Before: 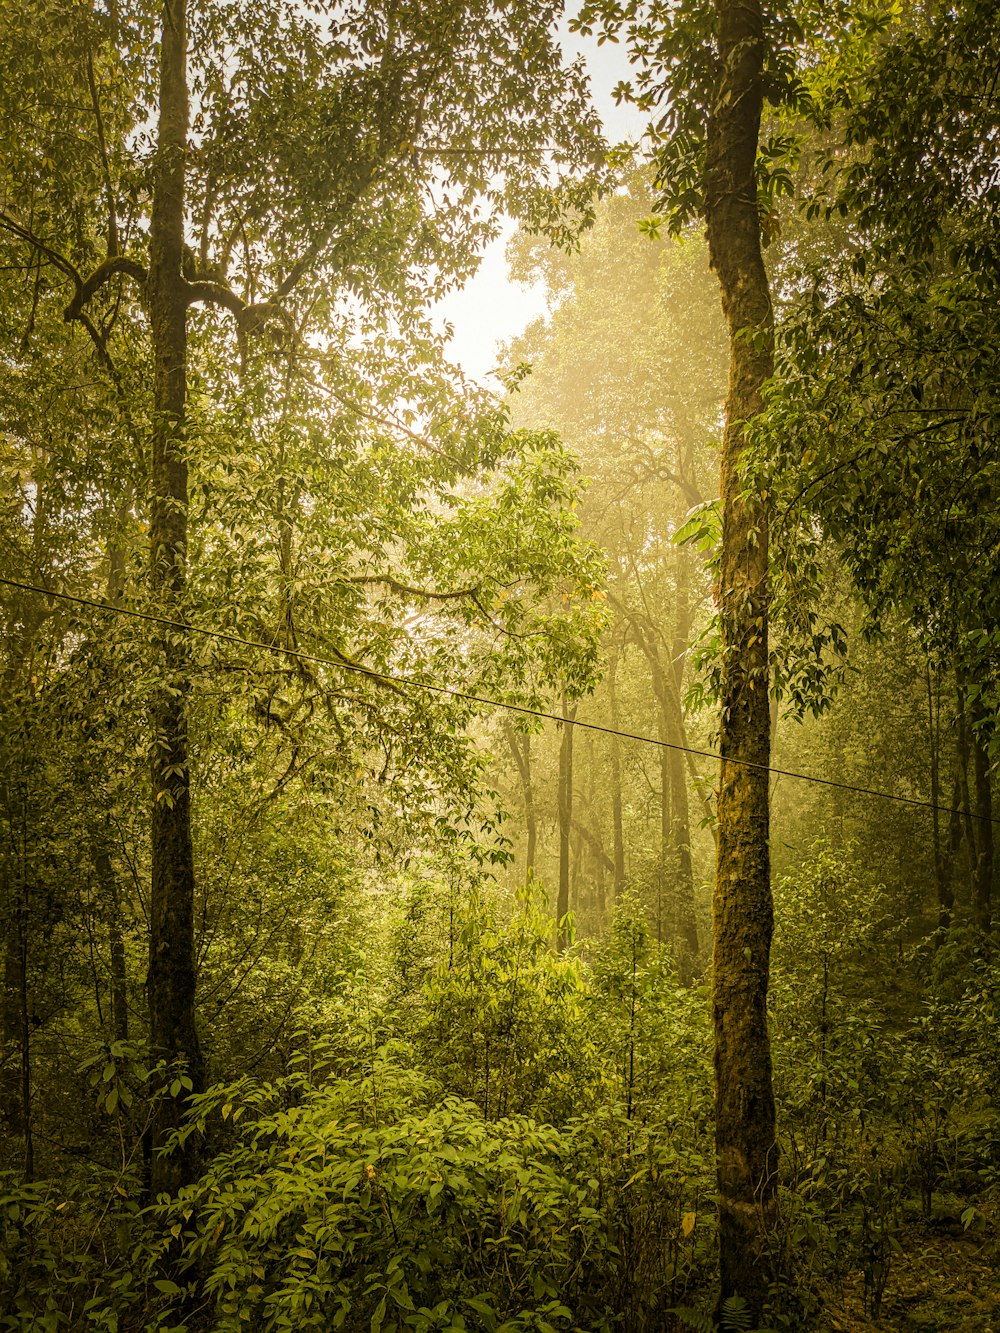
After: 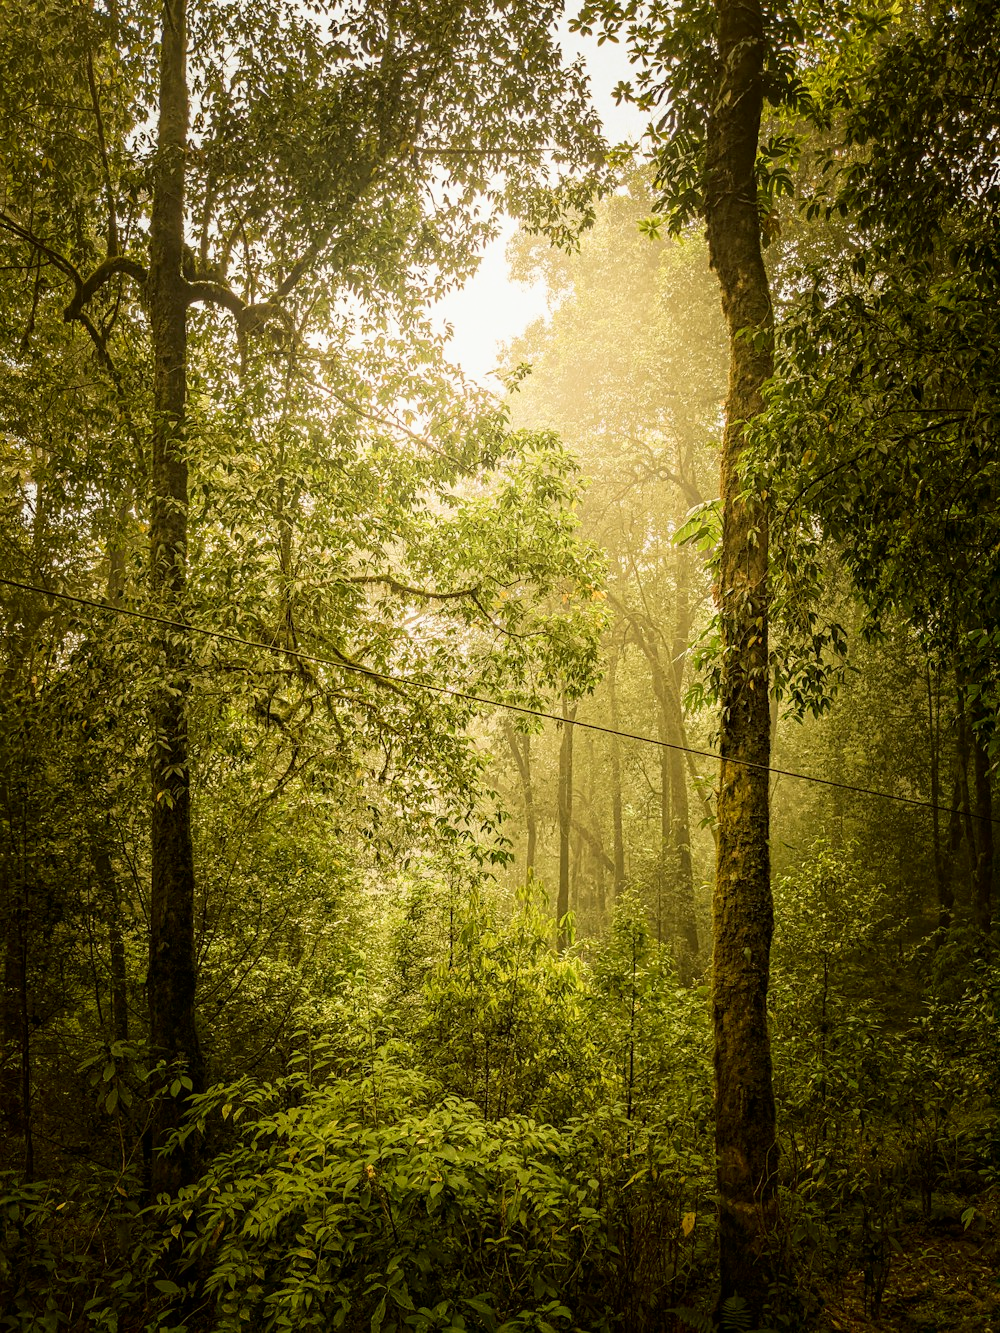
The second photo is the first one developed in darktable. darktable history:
shadows and highlights: shadows -63.03, white point adjustment -5.3, highlights 62.1
